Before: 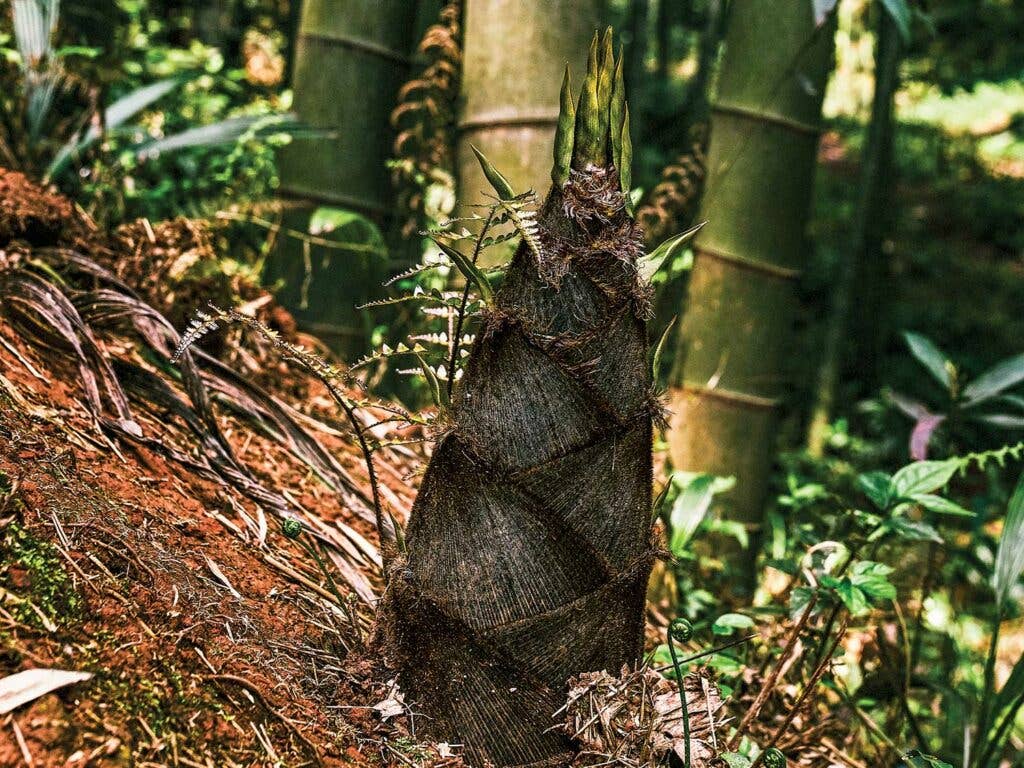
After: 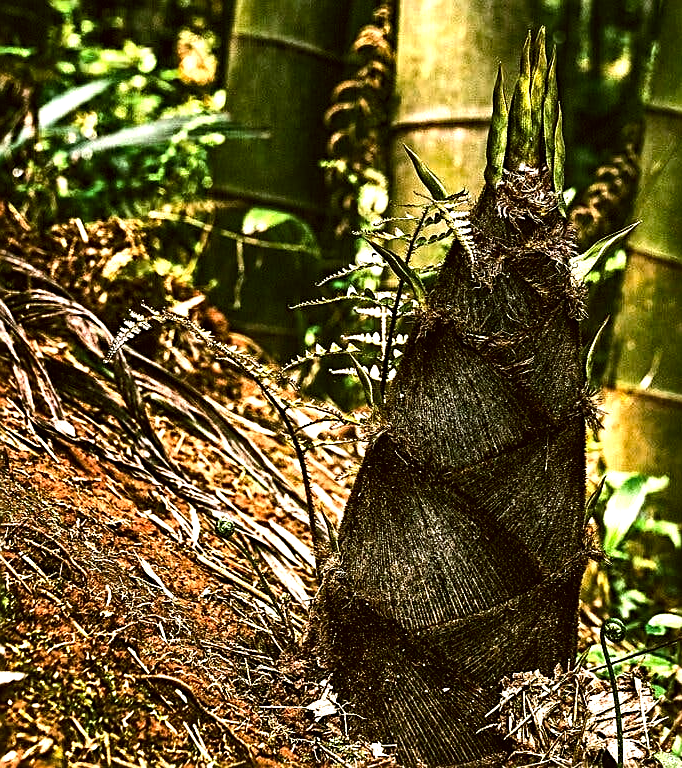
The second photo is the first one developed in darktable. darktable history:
color correction: highlights a* -1.66, highlights b* 10.44, shadows a* 0.214, shadows b* 18.89
sharpen: on, module defaults
crop and rotate: left 6.57%, right 26.754%
haze removal: adaptive false
tone equalizer: -8 EV -1.05 EV, -7 EV -0.993 EV, -6 EV -0.849 EV, -5 EV -0.595 EV, -3 EV 0.586 EV, -2 EV 0.855 EV, -1 EV 1.01 EV, +0 EV 1.06 EV, edges refinement/feathering 500, mask exposure compensation -1.57 EV, preserve details no
